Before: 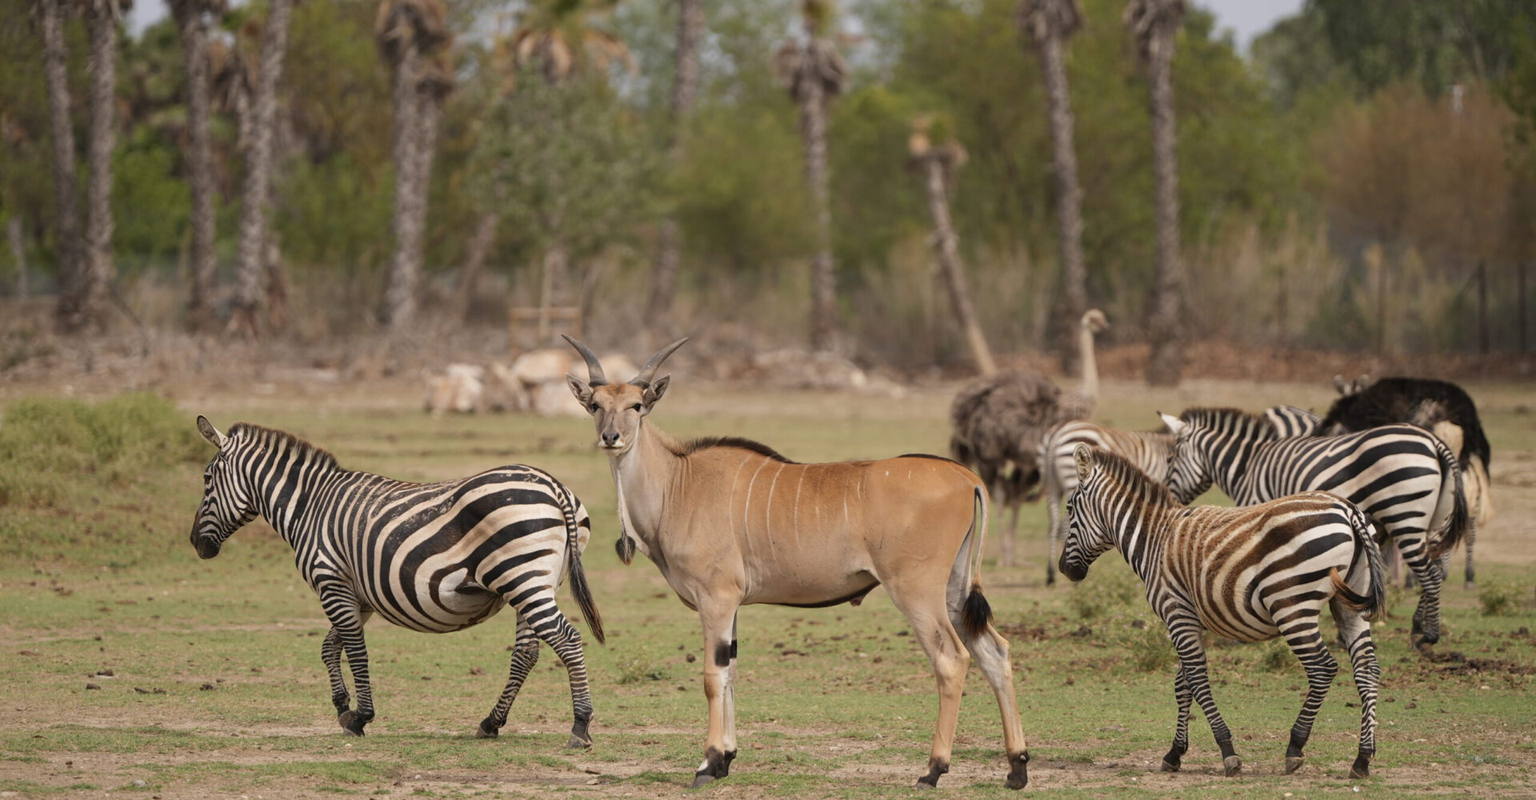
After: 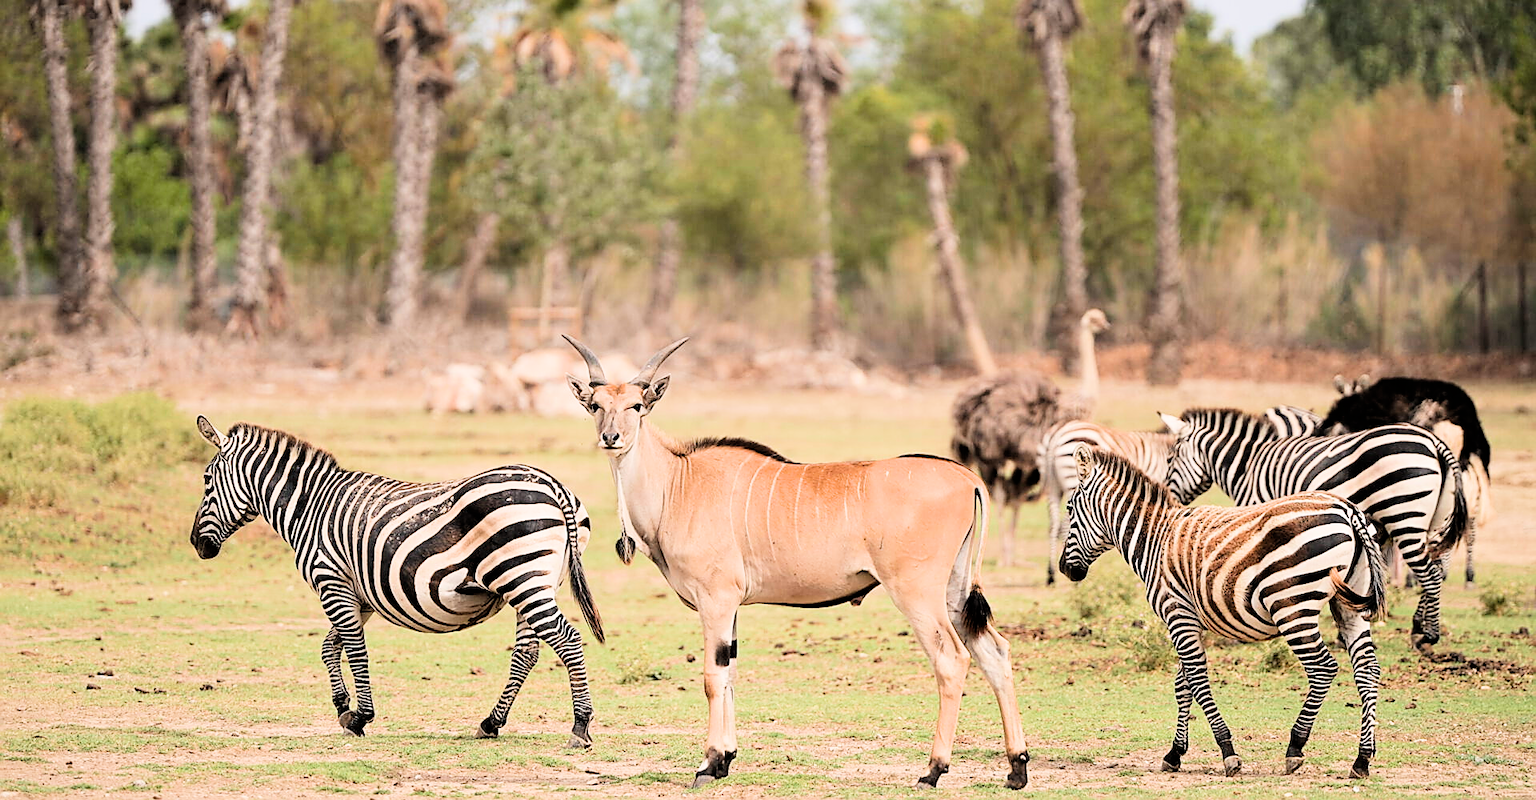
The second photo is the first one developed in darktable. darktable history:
filmic rgb: black relative exposure -5 EV, hardness 2.88, contrast 1.5
sharpen: radius 1.4, amount 1.25, threshold 0.7
exposure: black level correction 0, exposure 1.2 EV, compensate exposure bias true, compensate highlight preservation false
